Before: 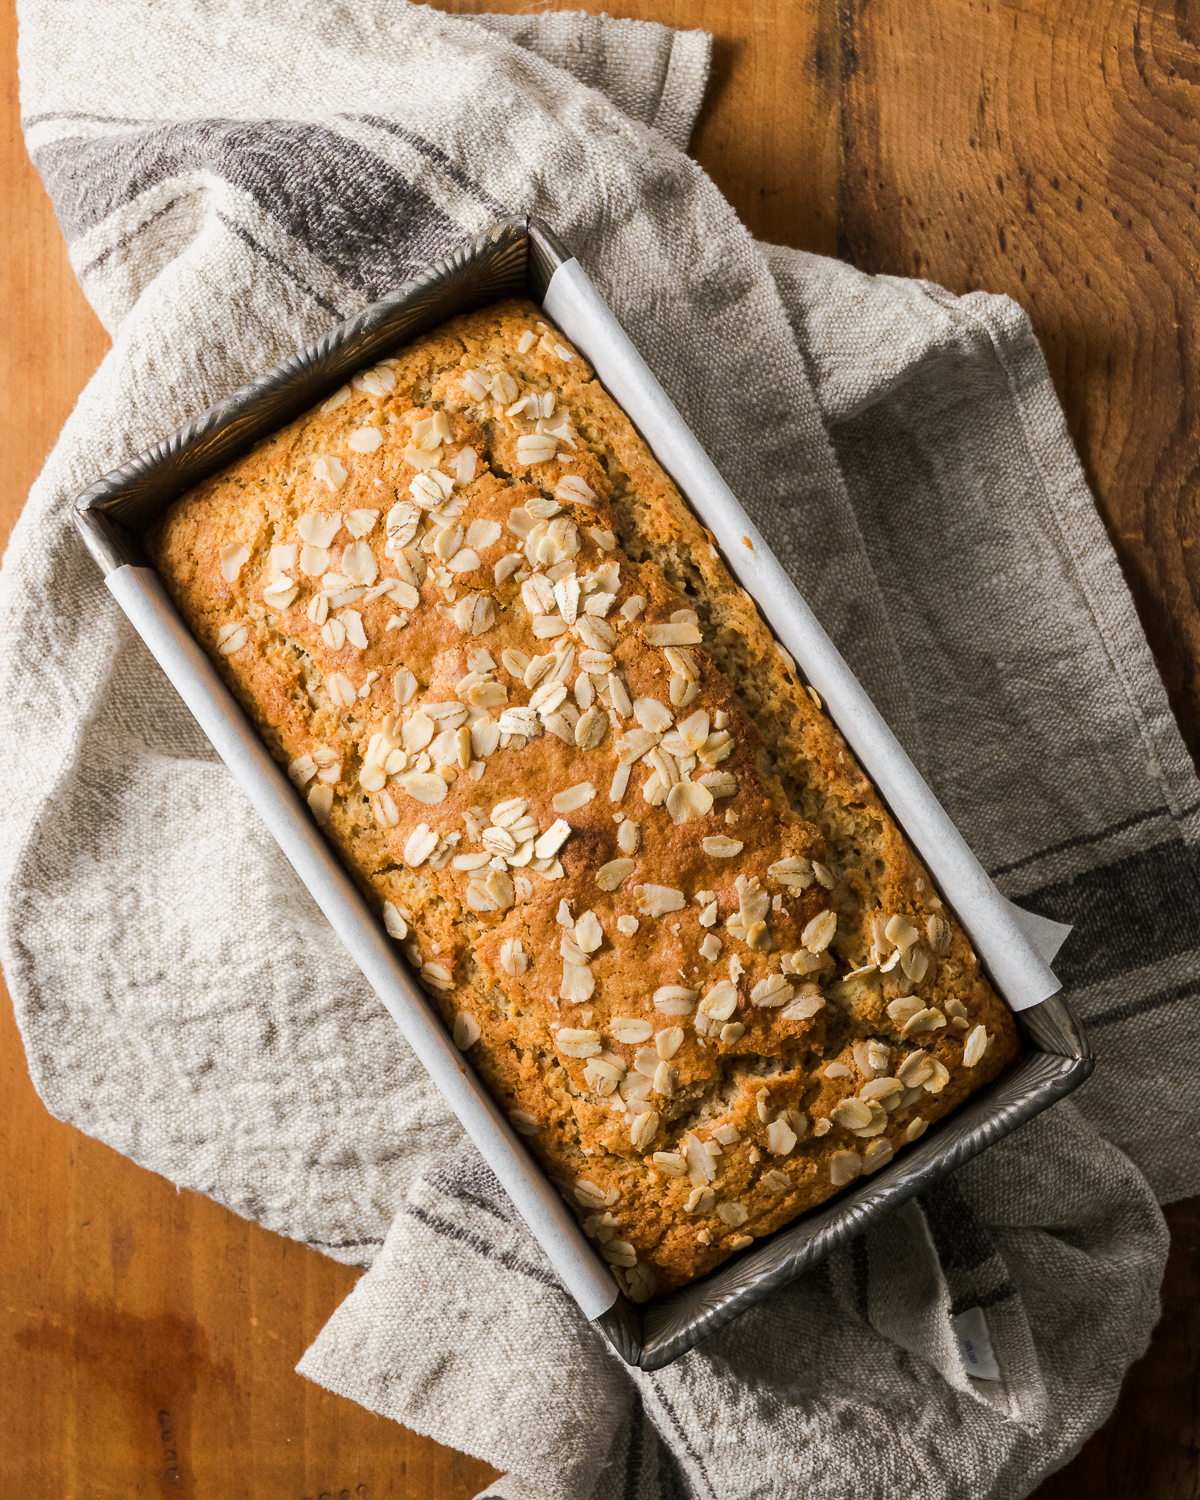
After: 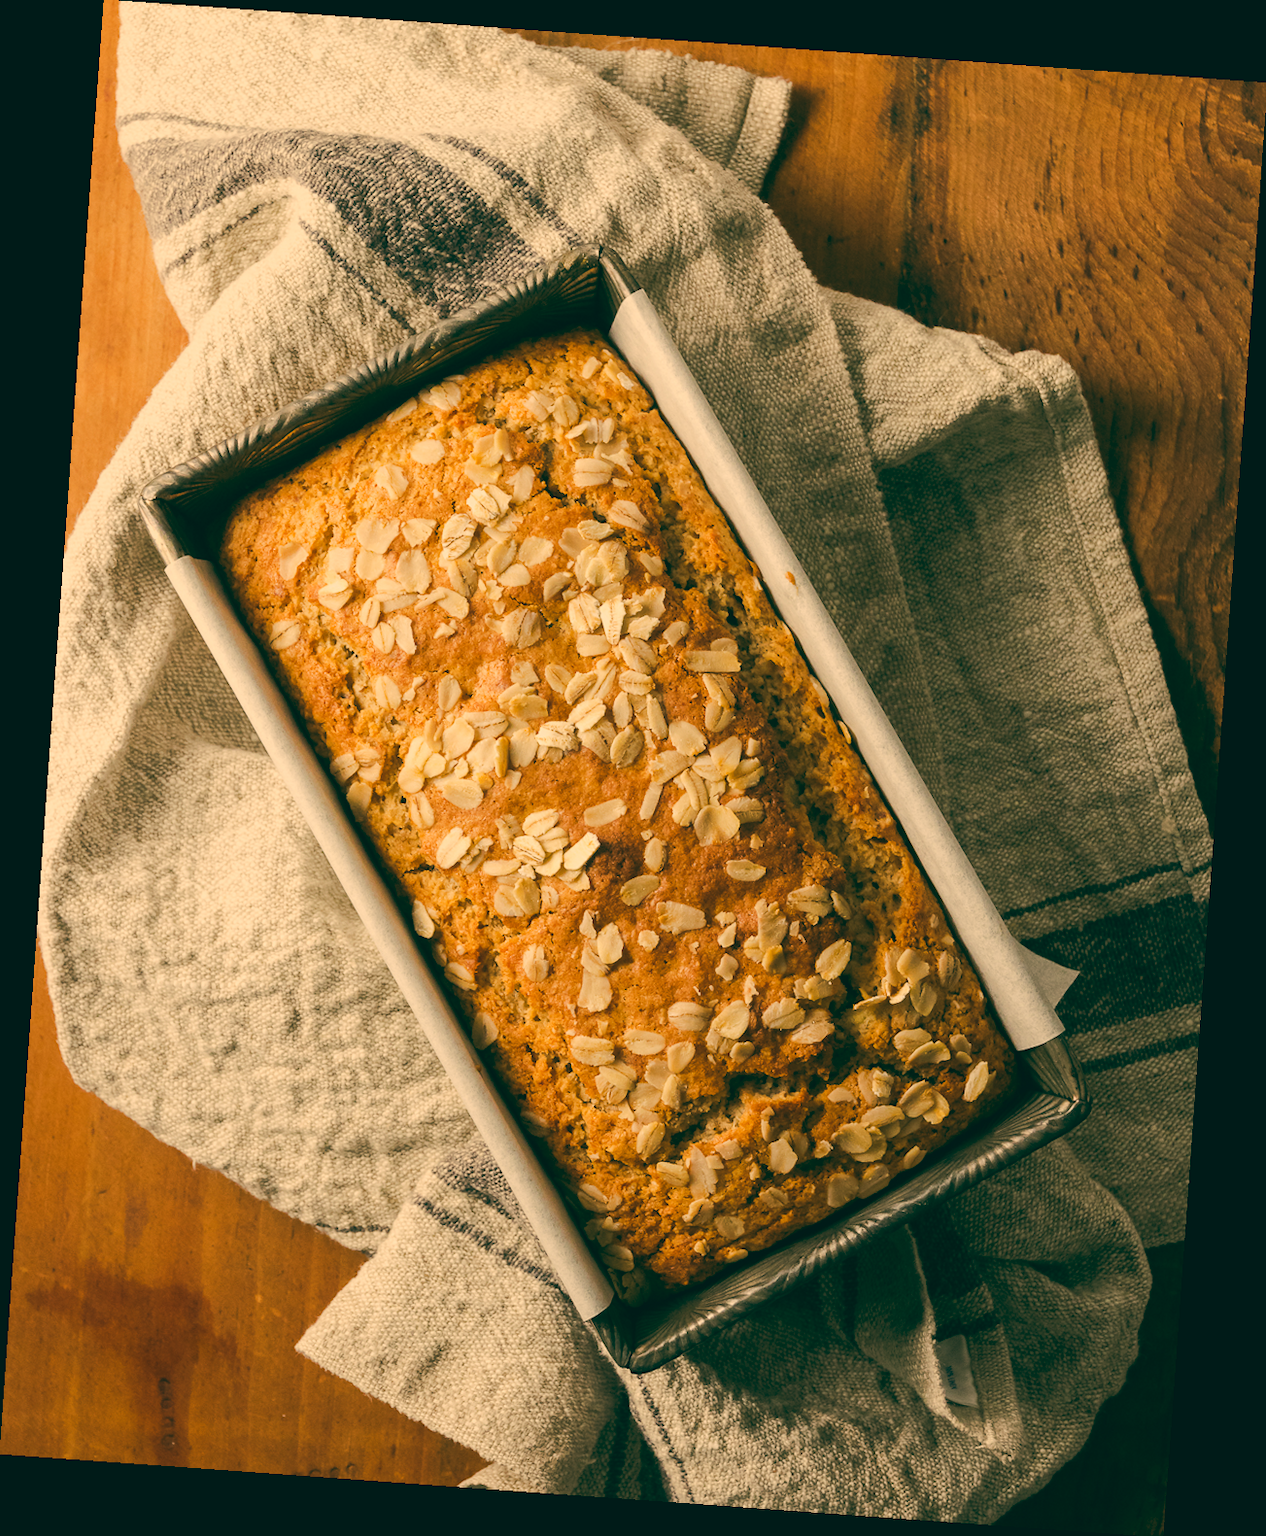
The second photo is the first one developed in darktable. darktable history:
color balance: lift [1.005, 0.99, 1.007, 1.01], gamma [1, 1.034, 1.032, 0.966], gain [0.873, 1.055, 1.067, 0.933]
white balance: red 1.045, blue 0.932
rotate and perspective: rotation 4.1°, automatic cropping off
color correction: highlights a* 11.96, highlights b* 11.58
